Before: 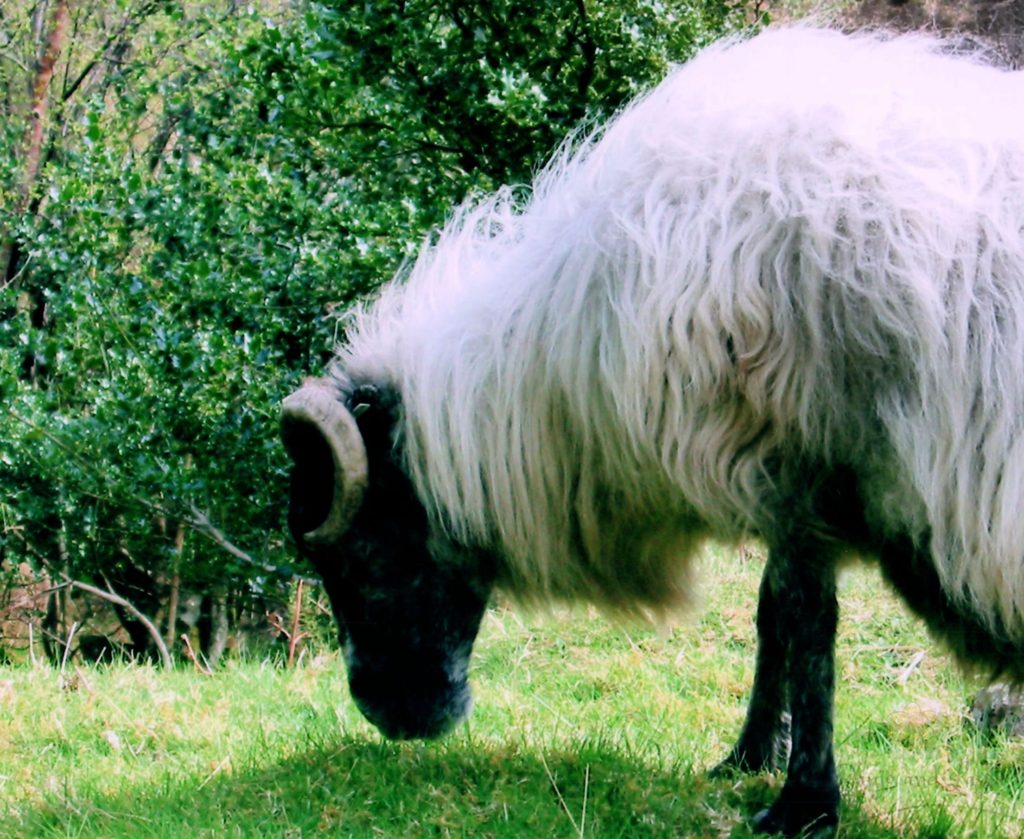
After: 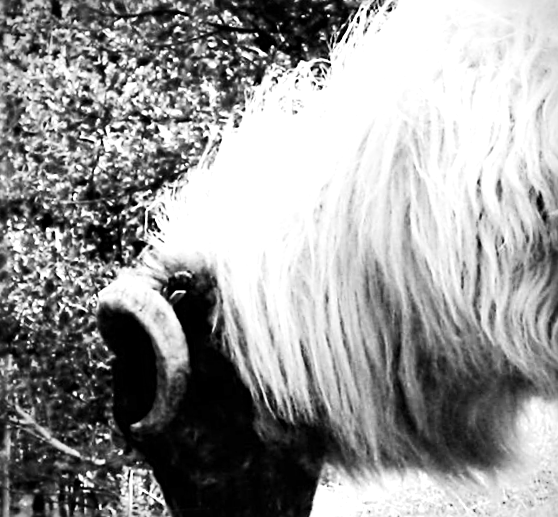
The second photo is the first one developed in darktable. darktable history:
color balance rgb: shadows lift › luminance -20%, power › hue 72.24°, highlights gain › luminance 15%, global offset › hue 171.6°, perceptual saturation grading › highlights -15%, perceptual saturation grading › shadows 25%, global vibrance 35%, contrast 10%
exposure: exposure 0.6 EV, compensate highlight preservation false
contrast brightness saturation: contrast 0.2, brightness 0.15, saturation 0.14
crop: left 16.202%, top 11.208%, right 26.045%, bottom 20.557%
rotate and perspective: rotation -4.57°, crop left 0.054, crop right 0.944, crop top 0.087, crop bottom 0.914
sharpen: radius 2.584, amount 0.688
monochrome: on, module defaults
vignetting: fall-off start 91.19%
